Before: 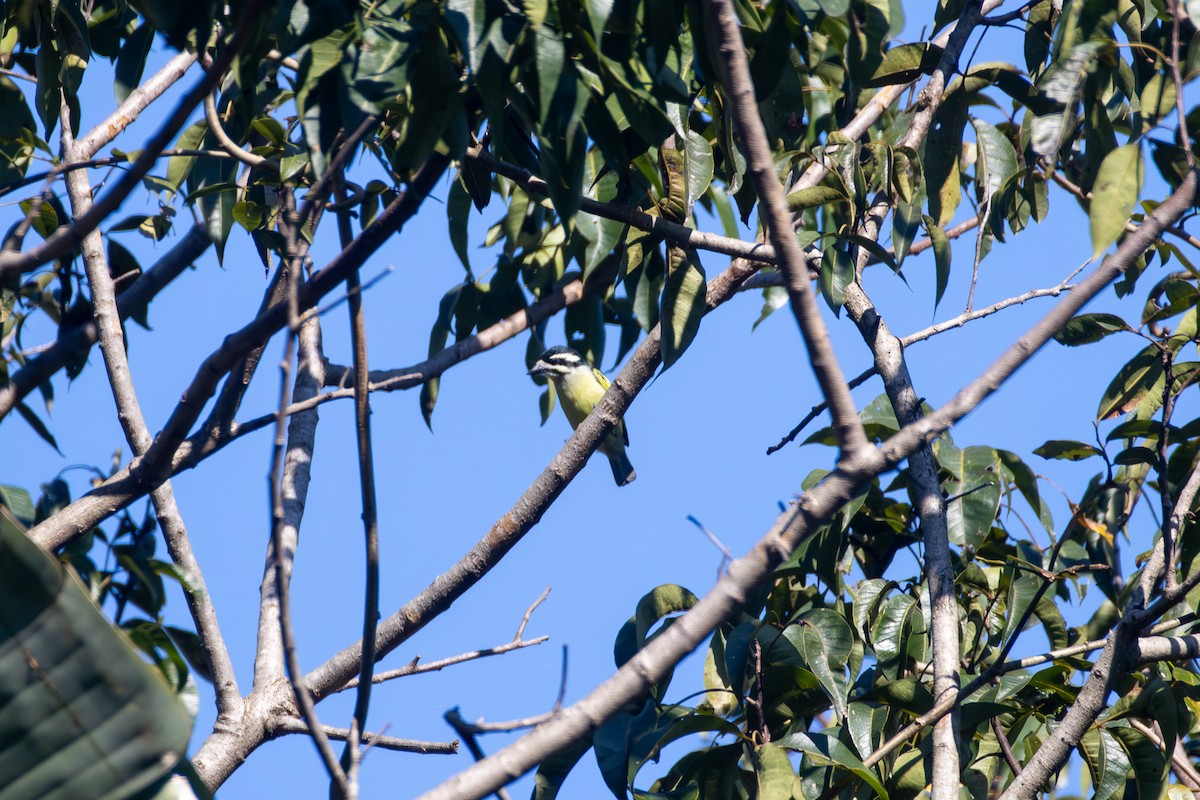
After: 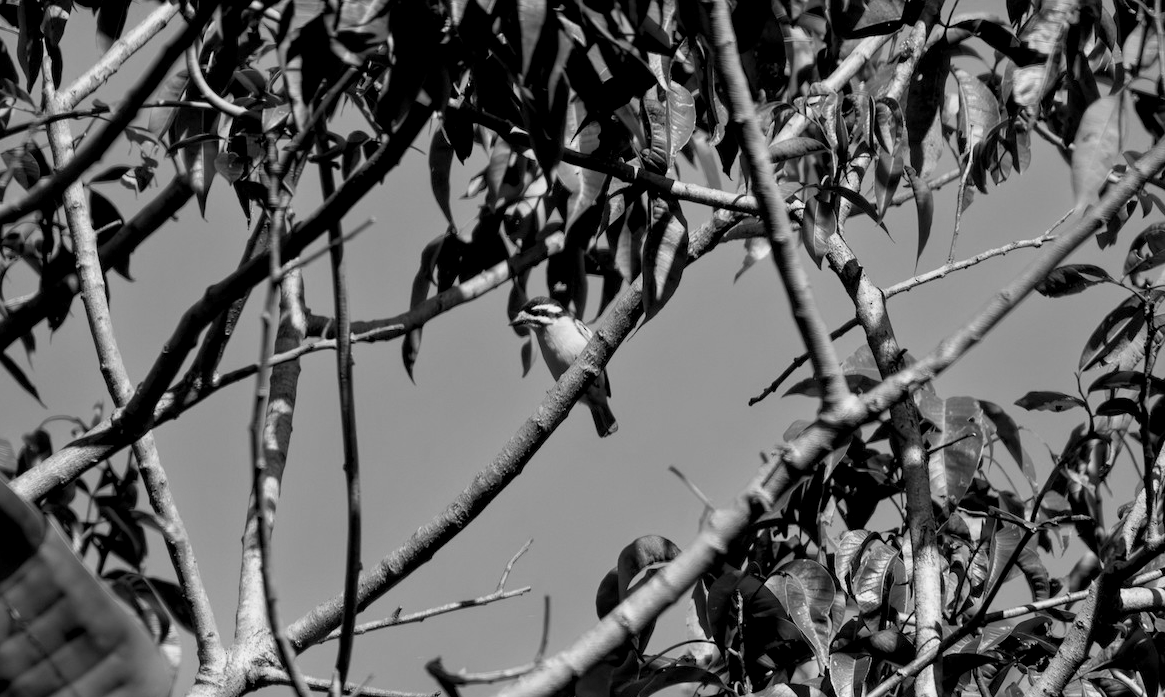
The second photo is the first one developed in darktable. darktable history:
crop: left 1.507%, top 6.147%, right 1.379%, bottom 6.637%
monochrome: a 0, b 0, size 0.5, highlights 0.57
exposure: black level correction 0.009, exposure -0.159 EV, compensate highlight preservation false
